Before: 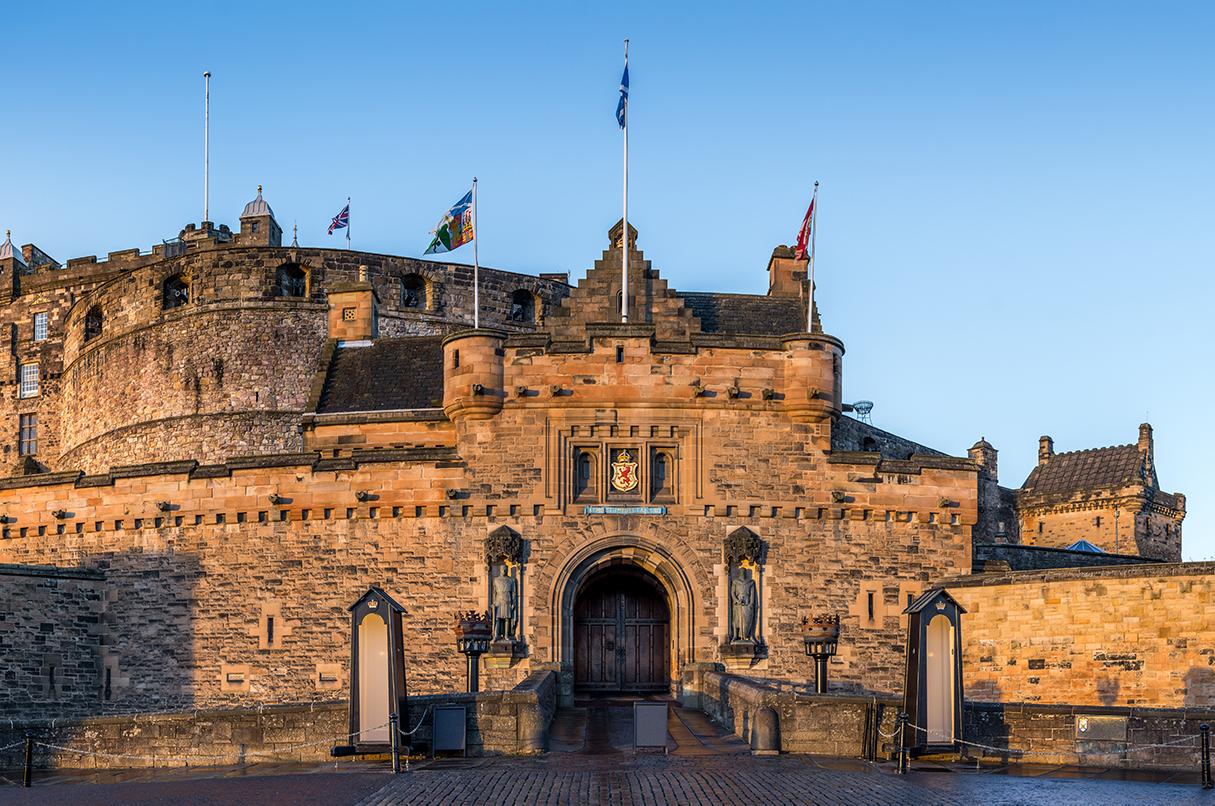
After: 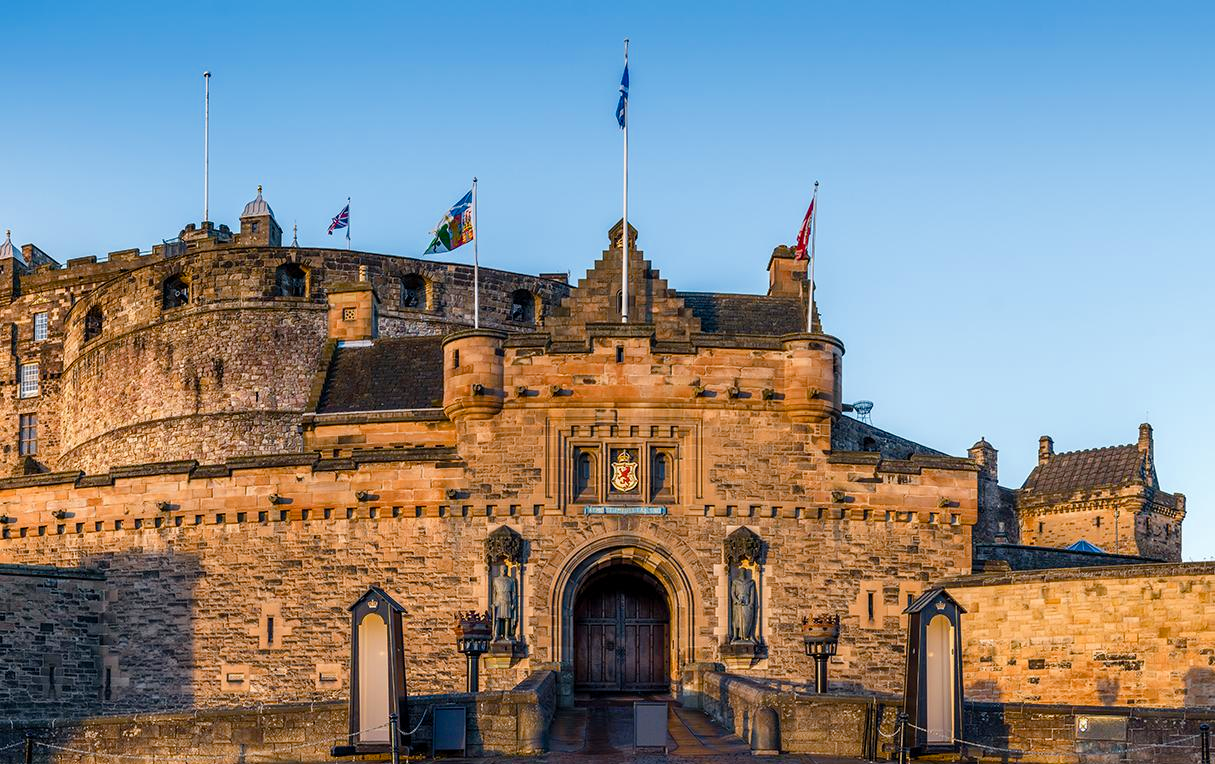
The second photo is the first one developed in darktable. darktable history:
color zones: curves: ch0 [(0, 0.5) (0.143, 0.5) (0.286, 0.5) (0.429, 0.5) (0.571, 0.5) (0.714, 0.476) (0.857, 0.5) (1, 0.5)]; ch2 [(0, 0.5) (0.143, 0.5) (0.286, 0.5) (0.429, 0.5) (0.571, 0.5) (0.714, 0.487) (0.857, 0.5) (1, 0.5)]
crop and rotate: top 0%, bottom 5.097%
color balance rgb: perceptual saturation grading › global saturation 20%, perceptual saturation grading › highlights -25%, perceptual saturation grading › shadows 25%
